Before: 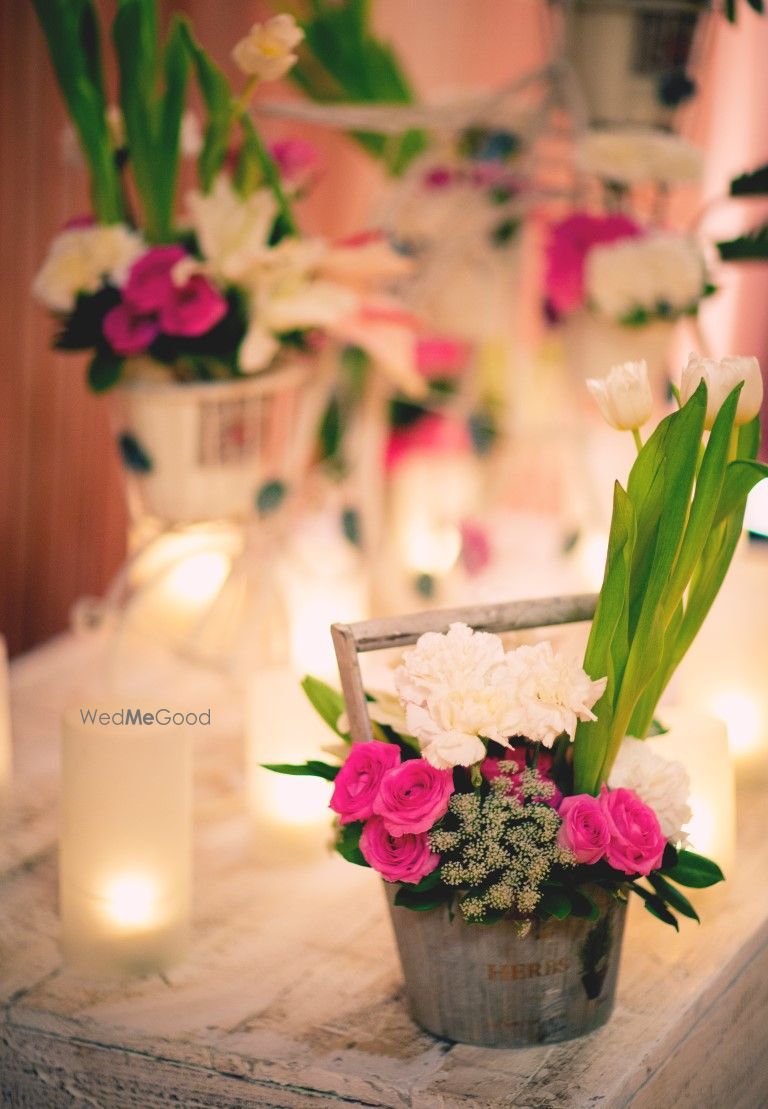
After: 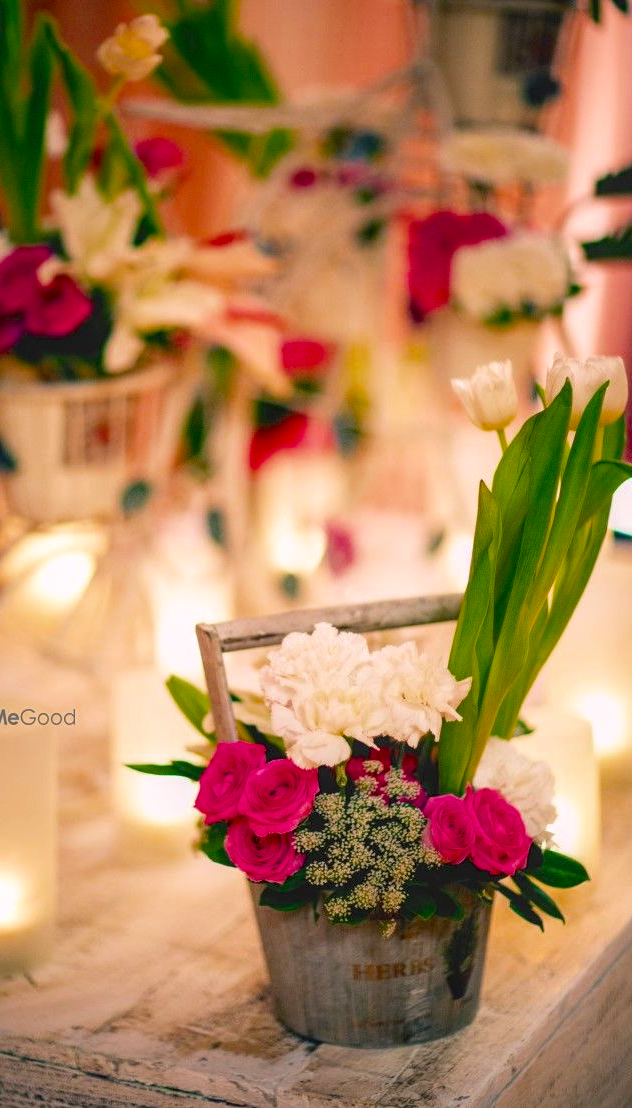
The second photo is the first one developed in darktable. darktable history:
color balance rgb: perceptual saturation grading › global saturation 19.789%, saturation formula JzAzBz (2021)
local contrast: on, module defaults
crop: left 17.663%, bottom 0.033%
